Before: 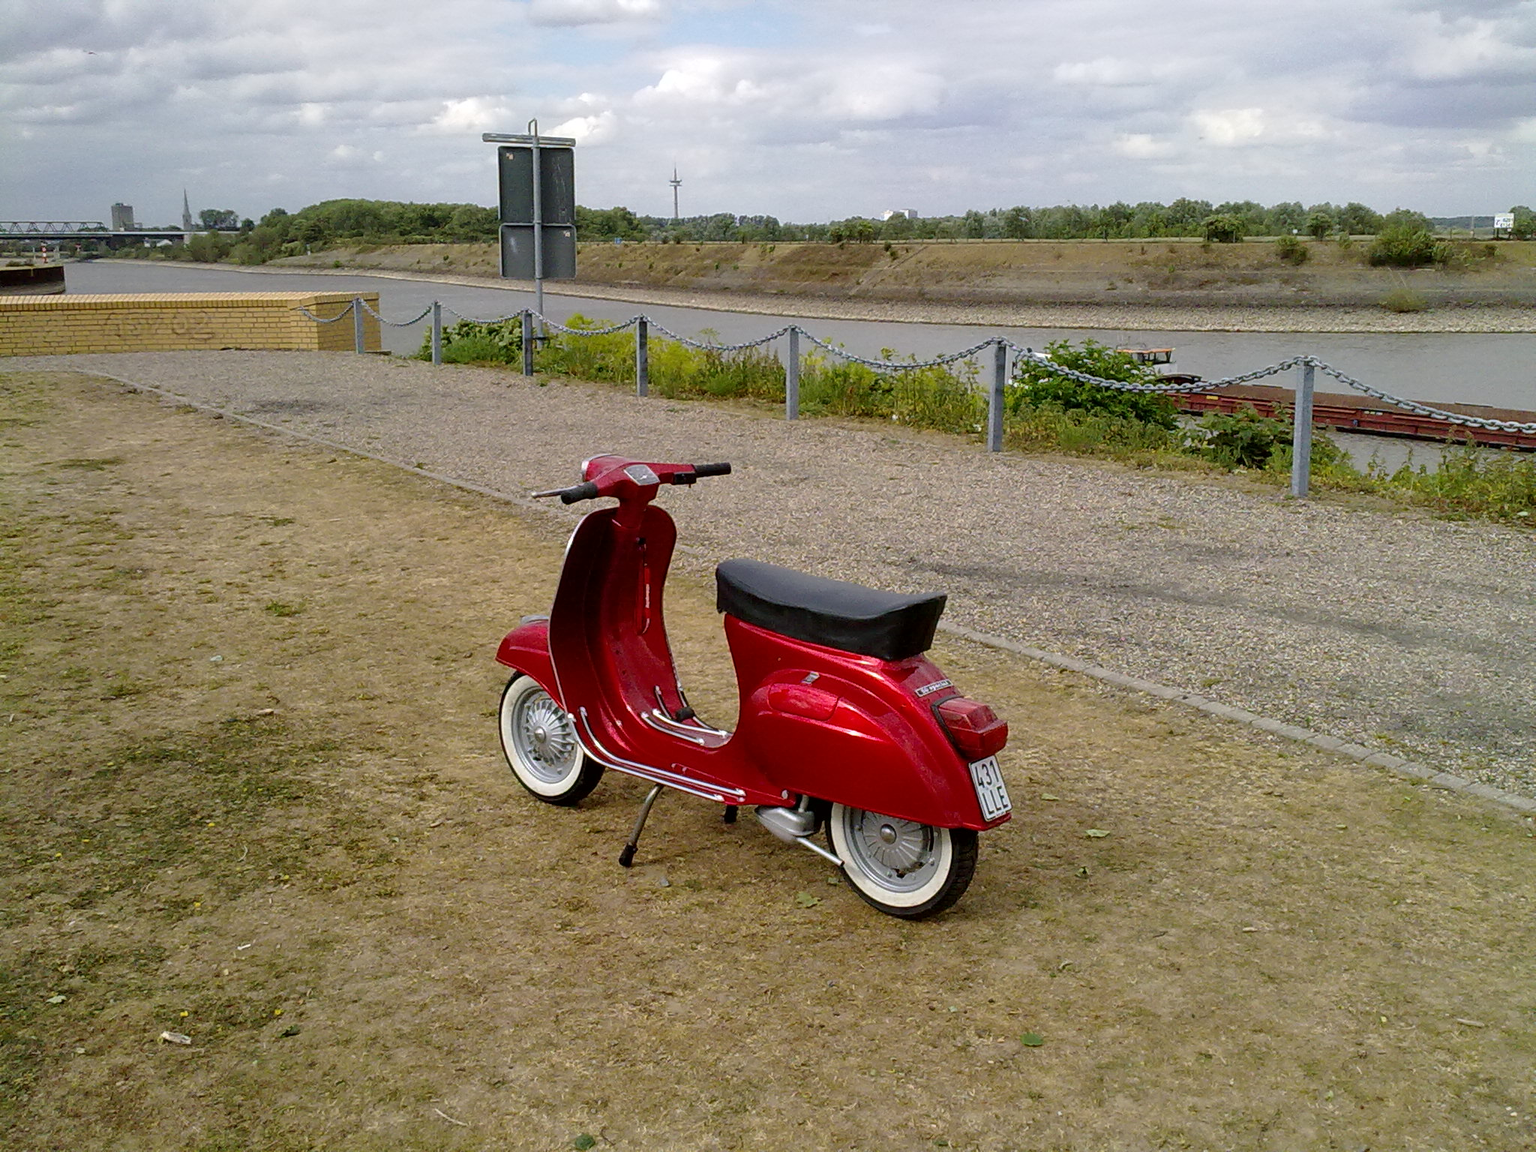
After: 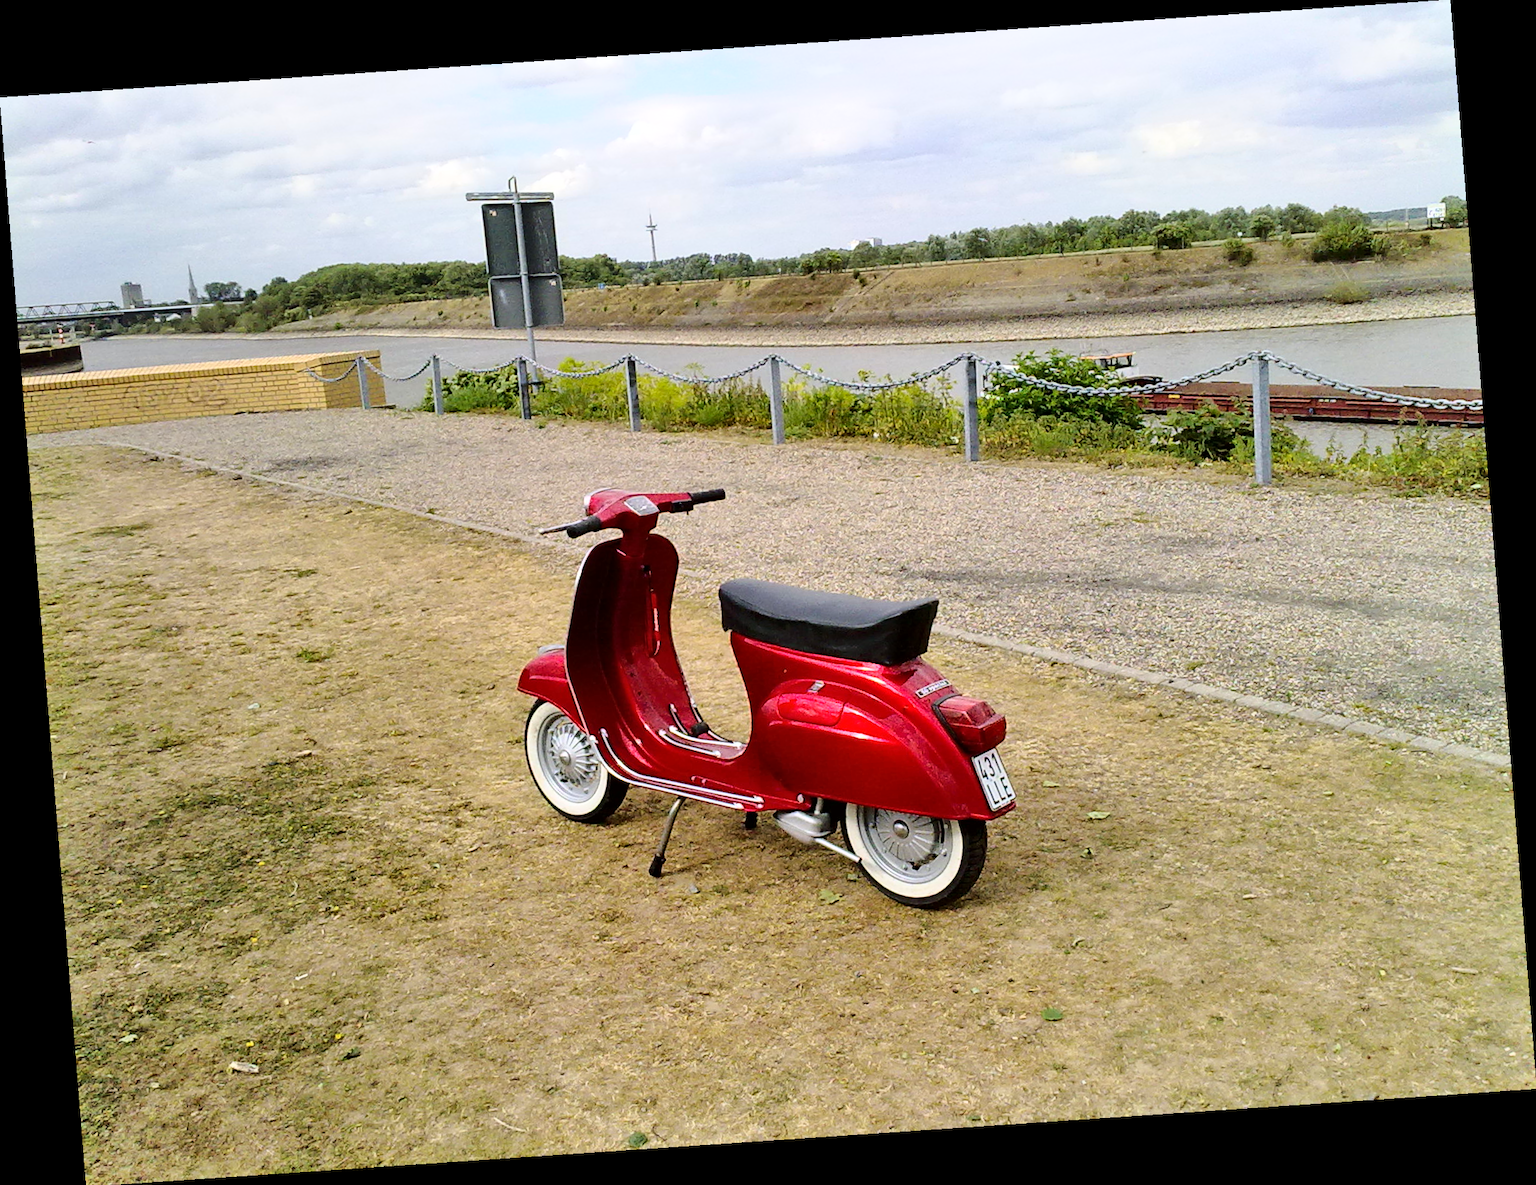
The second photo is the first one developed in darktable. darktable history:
base curve: curves: ch0 [(0, 0) (0.028, 0.03) (0.121, 0.232) (0.46, 0.748) (0.859, 0.968) (1, 1)]
shadows and highlights: shadows 49, highlights -41, soften with gaussian
rotate and perspective: rotation -4.2°, shear 0.006, automatic cropping off
